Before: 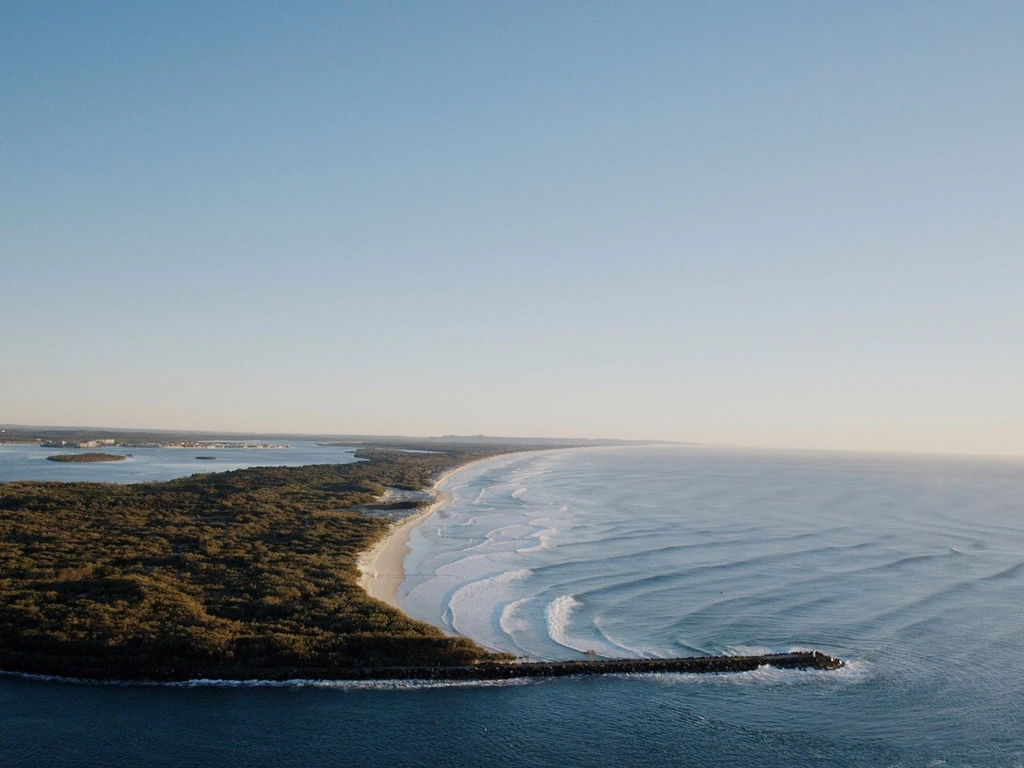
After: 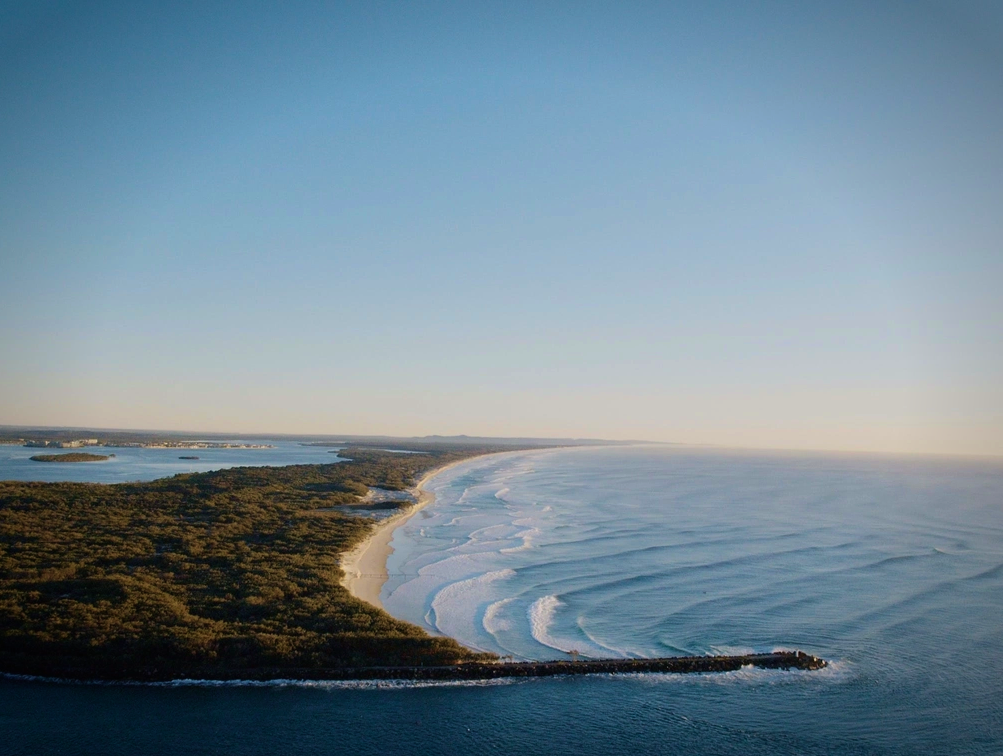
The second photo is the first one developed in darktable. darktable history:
velvia: strength 40.58%
exposure: exposure -0.071 EV, compensate exposure bias true, compensate highlight preservation false
crop: left 1.708%, right 0.272%, bottom 1.445%
vignetting: saturation 0.045, automatic ratio true
contrast brightness saturation: contrast -0.022, brightness -0.012, saturation 0.033
